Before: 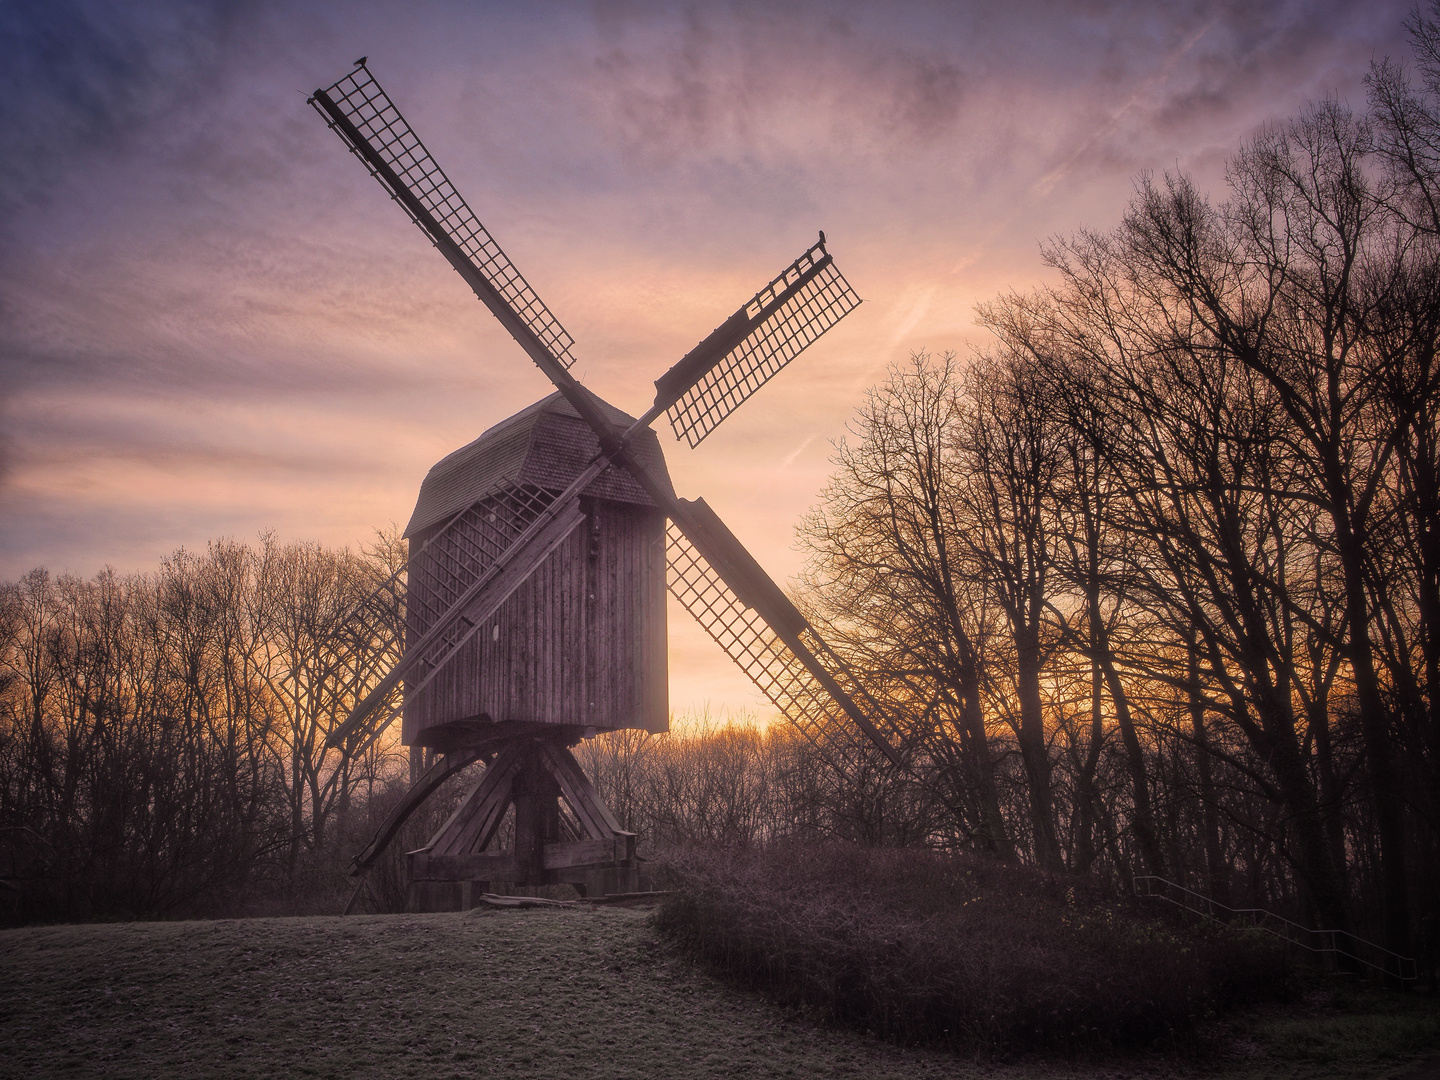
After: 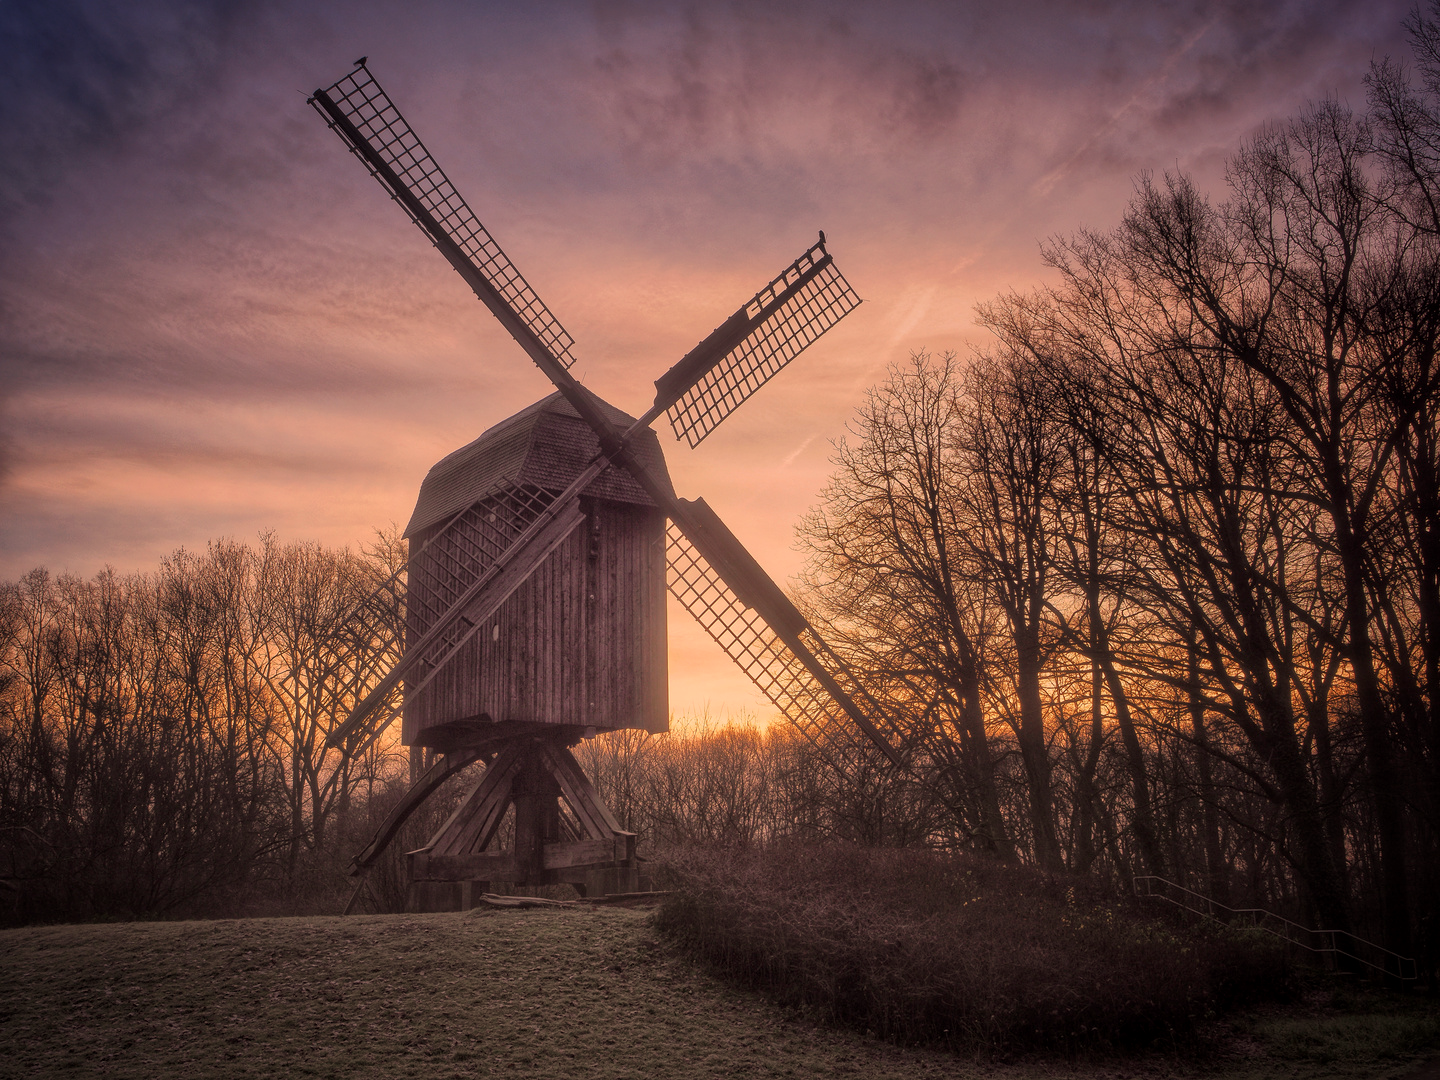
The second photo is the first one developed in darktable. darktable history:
local contrast: highlights 100%, shadows 100%, detail 120%, midtone range 0.2
white balance: red 1.123, blue 0.83
graduated density: hue 238.83°, saturation 50%
